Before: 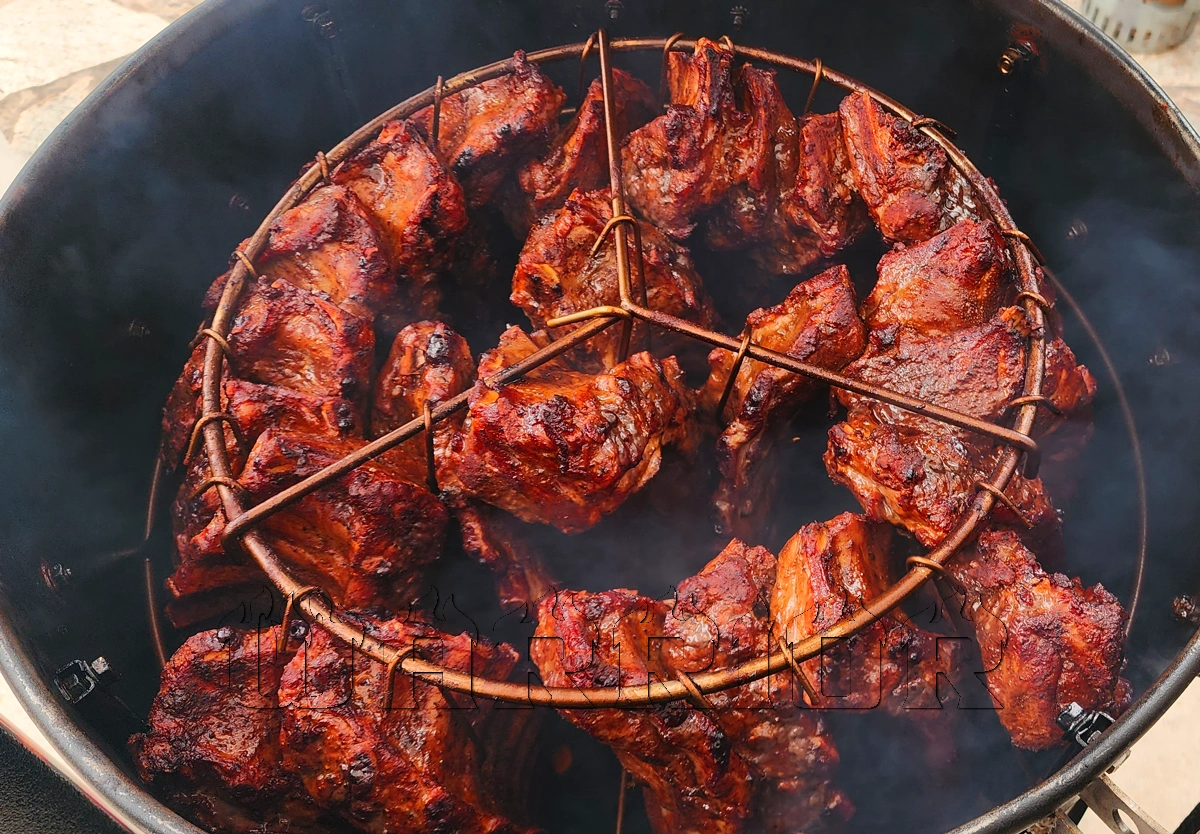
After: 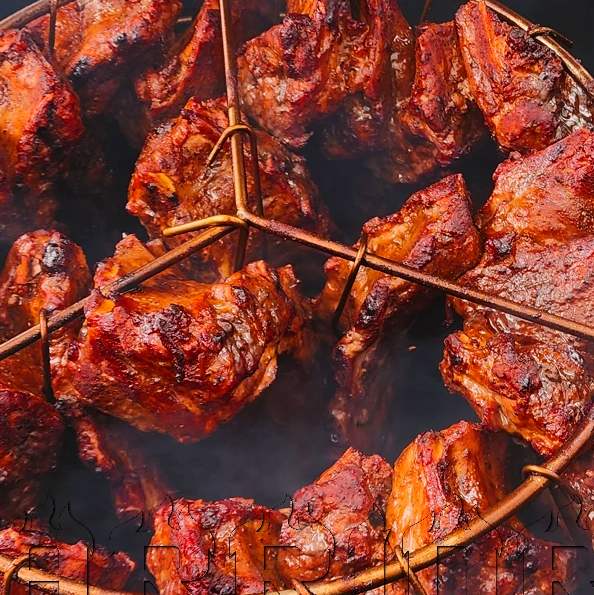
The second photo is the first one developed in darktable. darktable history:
color balance rgb: perceptual saturation grading › global saturation 10%, global vibrance 10%
crop: left 32.075%, top 10.976%, right 18.355%, bottom 17.596%
